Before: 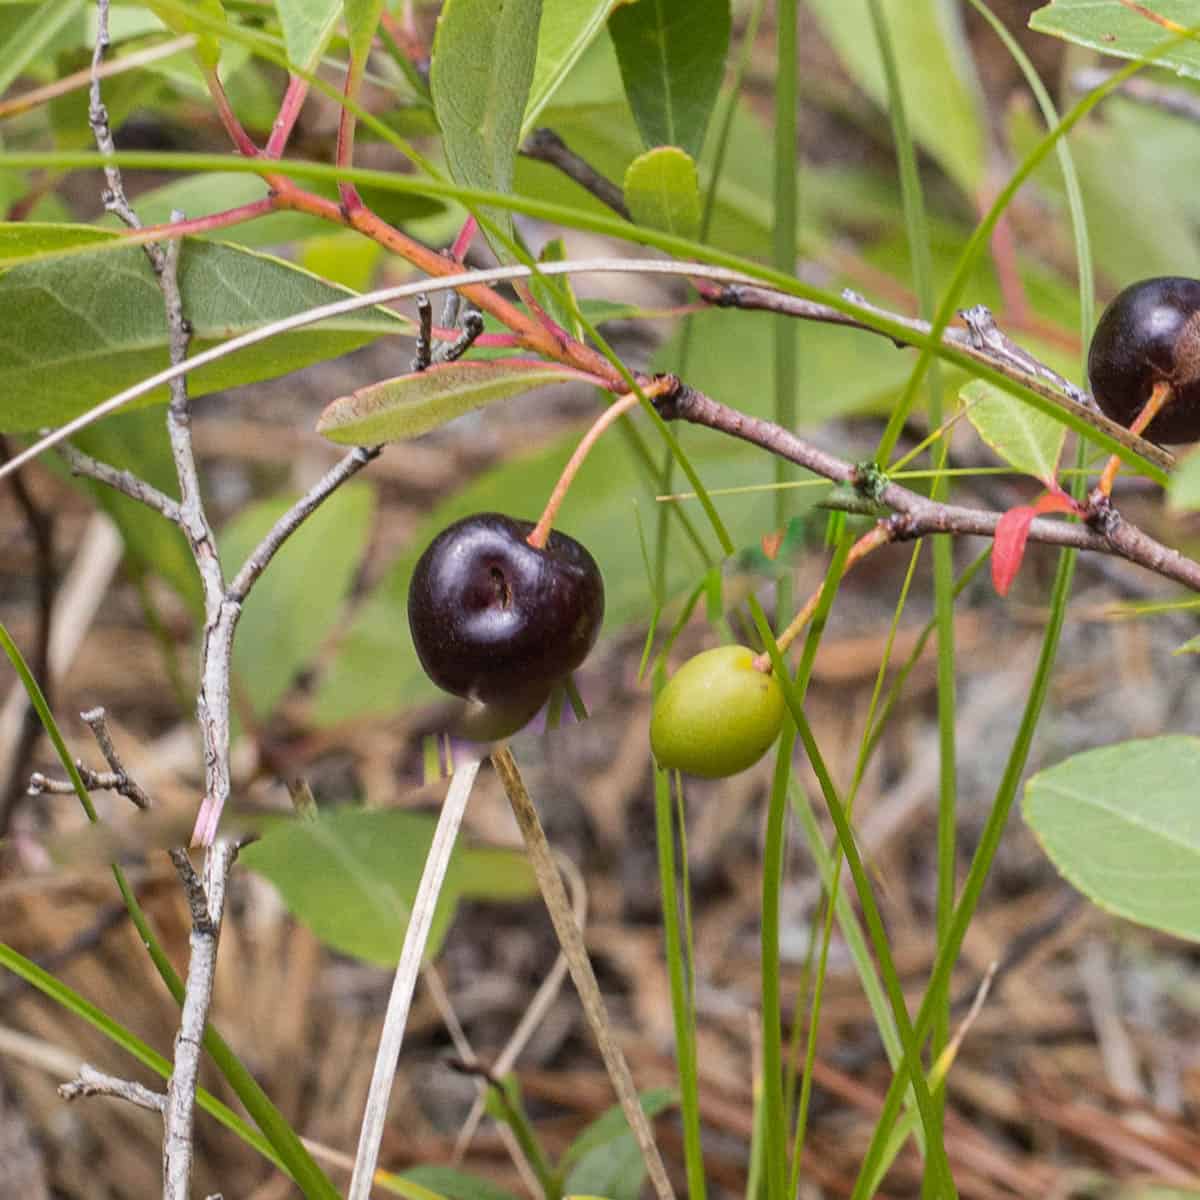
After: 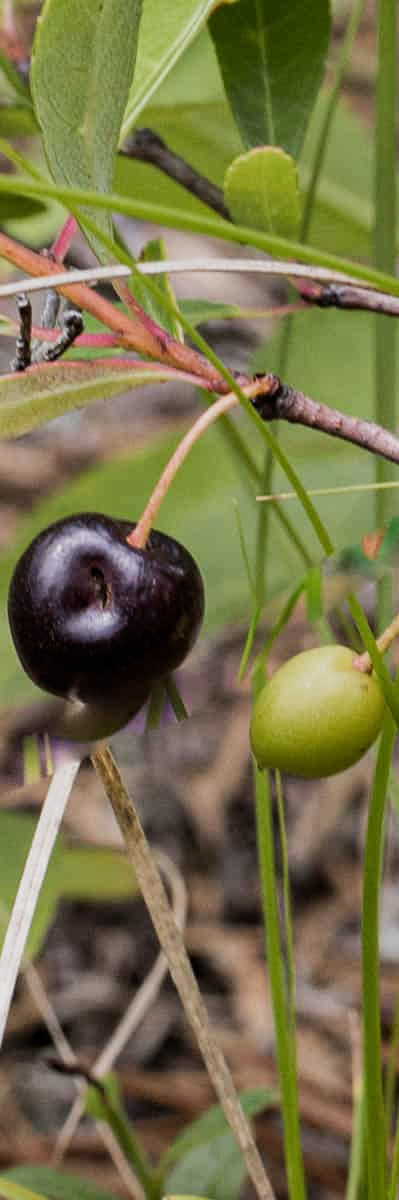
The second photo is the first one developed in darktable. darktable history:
filmic rgb: middle gray luminance 21.73%, black relative exposure -14 EV, white relative exposure 2.96 EV, threshold 6 EV, target black luminance 0%, hardness 8.81, latitude 59.69%, contrast 1.208, highlights saturation mix 5%, shadows ↔ highlights balance 41.6%, add noise in highlights 0, color science v3 (2019), use custom middle-gray values true, iterations of high-quality reconstruction 0, contrast in highlights soft, enable highlight reconstruction true
crop: left 33.36%, right 33.36%
